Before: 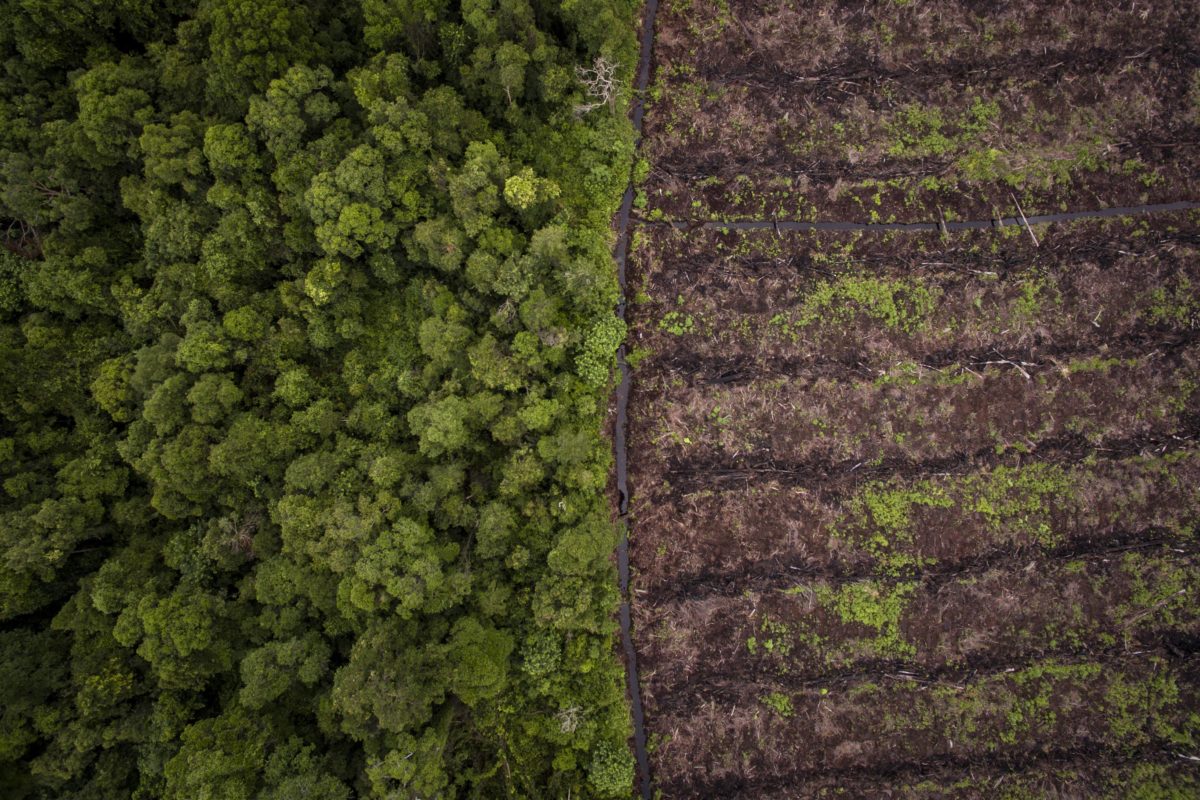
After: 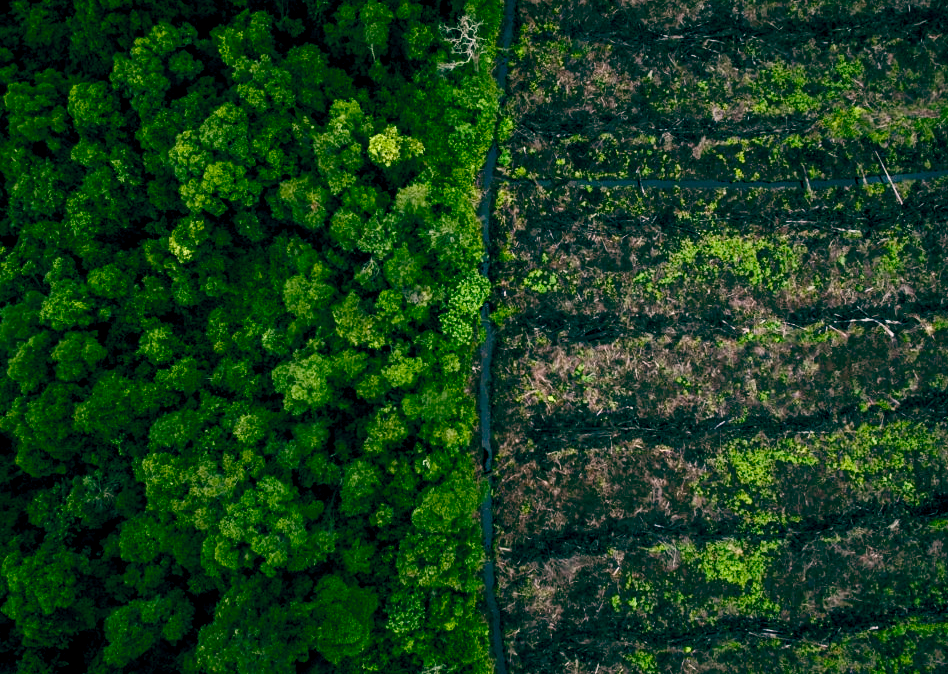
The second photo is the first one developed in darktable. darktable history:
crop: left 11.357%, top 5.287%, right 9.583%, bottom 10.453%
color balance rgb: shadows lift › luminance -9.117%, global offset › luminance -0.544%, global offset › chroma 0.902%, global offset › hue 173.18°, perceptual saturation grading › global saturation 0.03%, perceptual saturation grading › highlights -18.892%, perceptual saturation grading › mid-tones 6.528%, perceptual saturation grading › shadows 27.144%, global vibrance 42.252%
contrast brightness saturation: contrast 0.275
